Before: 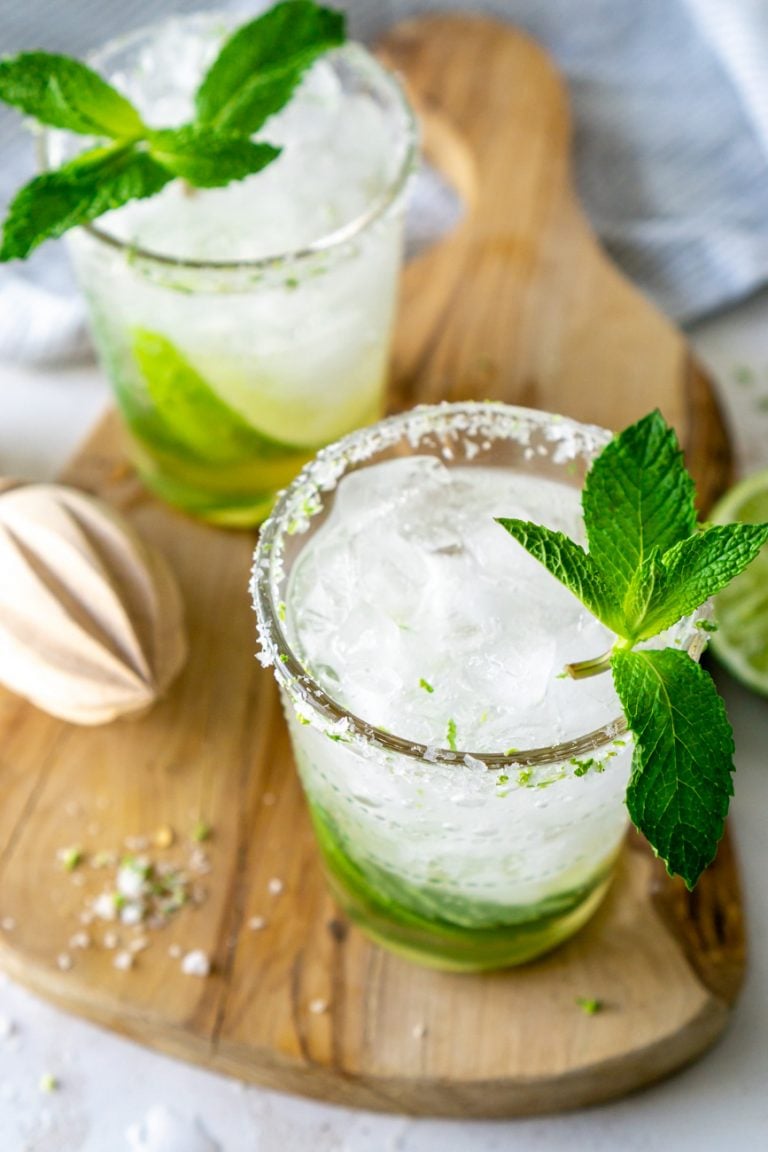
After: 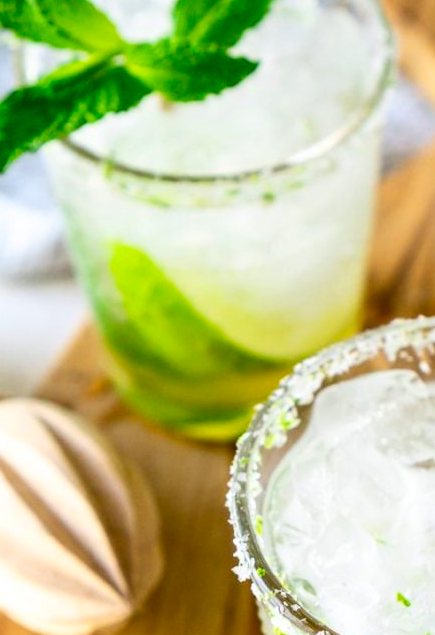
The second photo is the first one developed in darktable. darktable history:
contrast brightness saturation: contrast 0.178, saturation 0.296
crop and rotate: left 3.028%, top 7.485%, right 40.241%, bottom 37.377%
